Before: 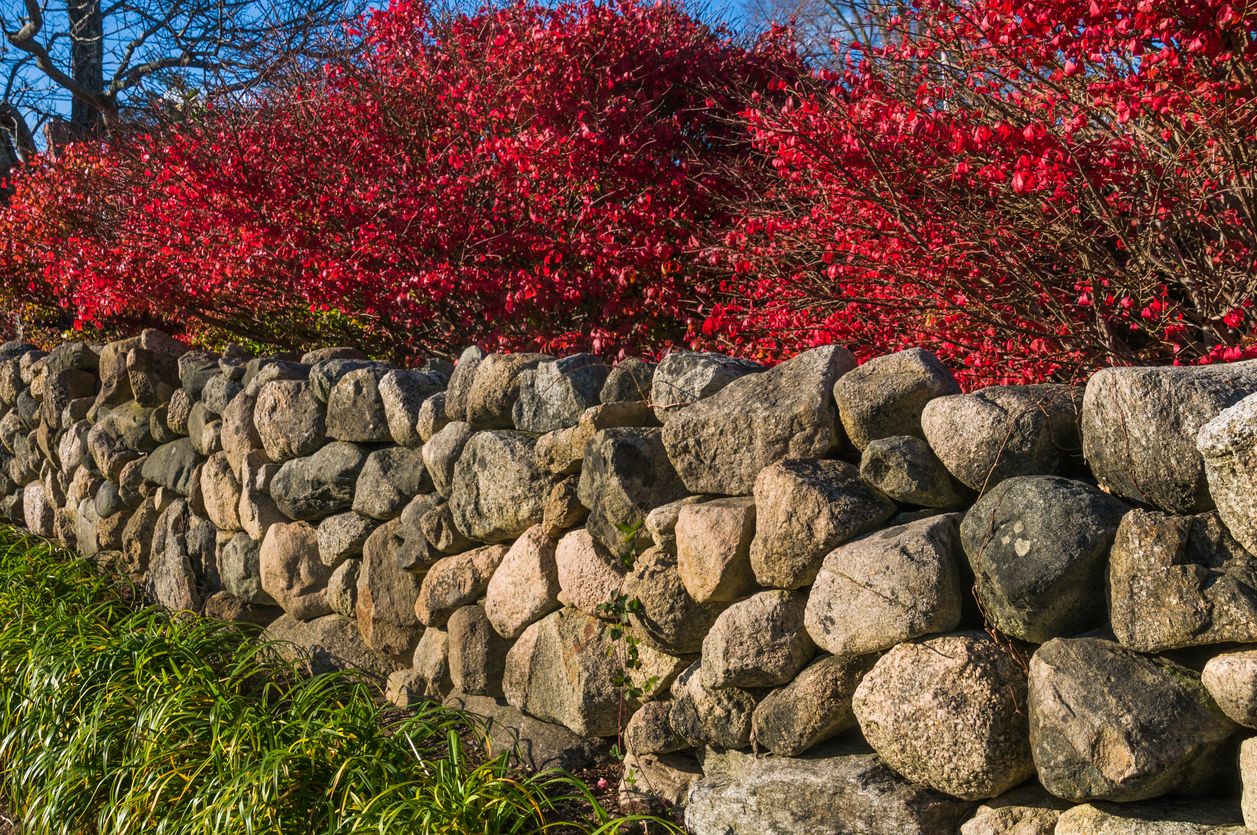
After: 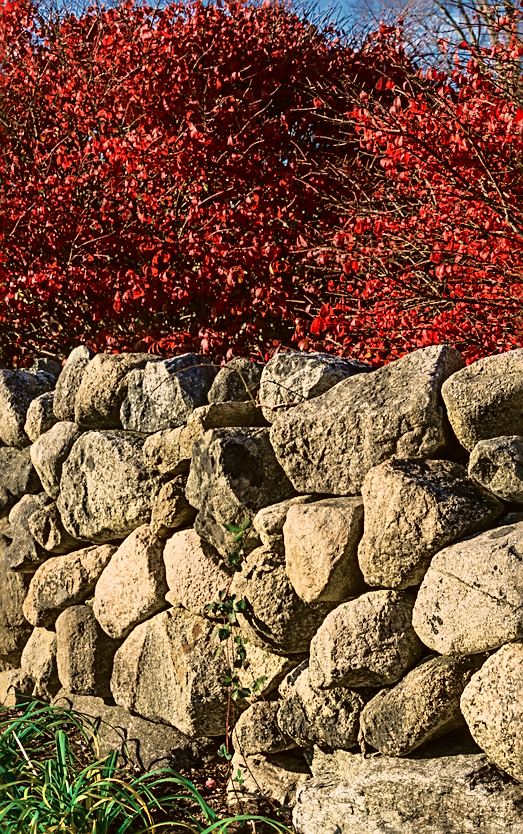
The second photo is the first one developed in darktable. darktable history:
sharpen: radius 2.584, amount 0.688
velvia: strength 15%
crop: left 31.229%, right 27.105%
shadows and highlights: shadows 22.7, highlights -48.71, soften with gaussian
color zones: curves: ch0 [(0, 0.5) (0.125, 0.4) (0.25, 0.5) (0.375, 0.4) (0.5, 0.4) (0.625, 0.35) (0.75, 0.35) (0.875, 0.5)]; ch1 [(0, 0.35) (0.125, 0.45) (0.25, 0.35) (0.375, 0.35) (0.5, 0.35) (0.625, 0.35) (0.75, 0.45) (0.875, 0.35)]; ch2 [(0, 0.6) (0.125, 0.5) (0.25, 0.5) (0.375, 0.6) (0.5, 0.6) (0.625, 0.5) (0.75, 0.5) (0.875, 0.5)]
tone curve: curves: ch0 [(0, 0.015) (0.091, 0.055) (0.184, 0.159) (0.304, 0.382) (0.492, 0.579) (0.628, 0.755) (0.832, 0.932) (0.984, 0.963)]; ch1 [(0, 0) (0.34, 0.235) (0.493, 0.5) (0.554, 0.56) (0.764, 0.815) (1, 1)]; ch2 [(0, 0) (0.44, 0.458) (0.476, 0.477) (0.542, 0.586) (0.674, 0.724) (1, 1)], color space Lab, independent channels, preserve colors none
